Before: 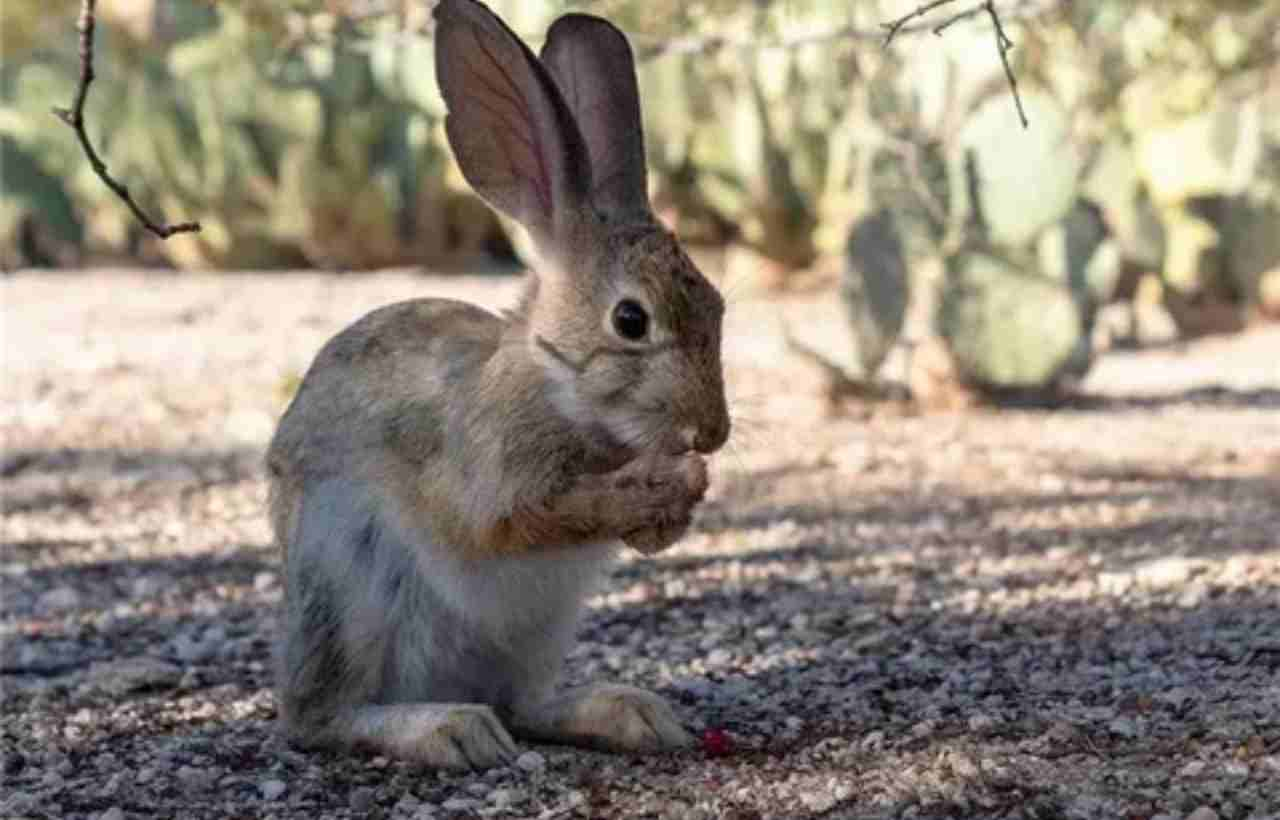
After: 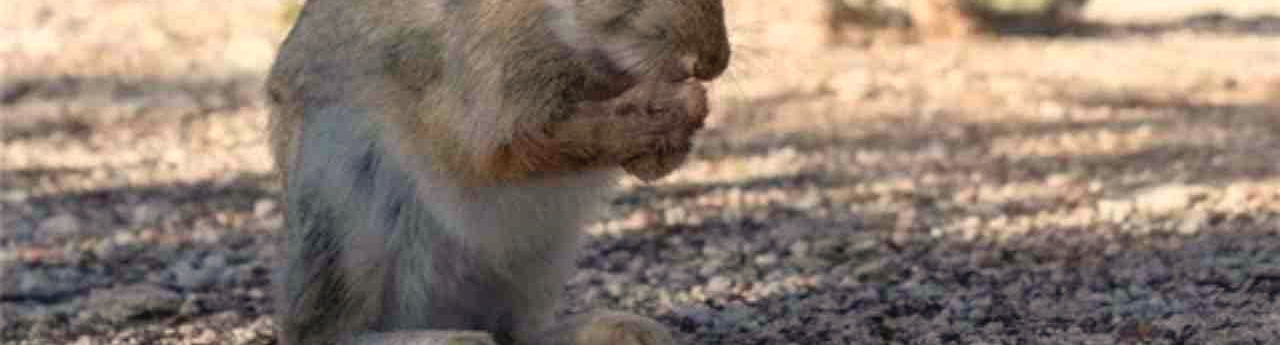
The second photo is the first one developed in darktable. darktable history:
white balance: red 1.045, blue 0.932
crop: top 45.551%, bottom 12.262%
contrast equalizer: octaves 7, y [[0.6 ×6], [0.55 ×6], [0 ×6], [0 ×6], [0 ×6]], mix -0.3
